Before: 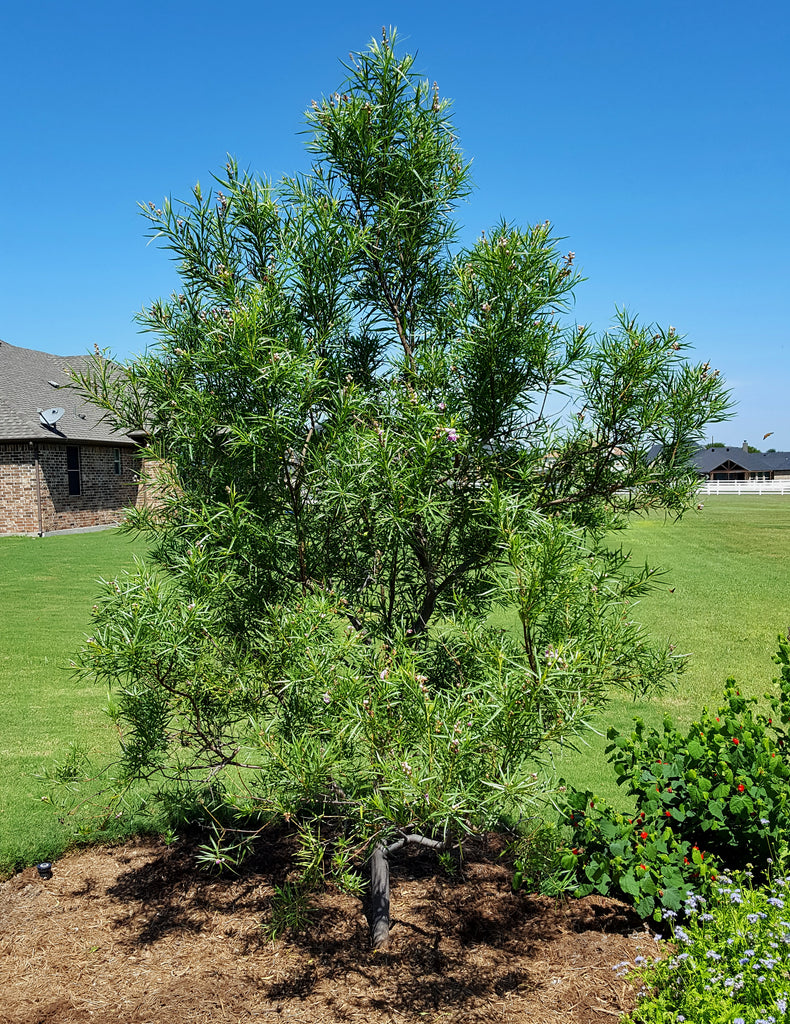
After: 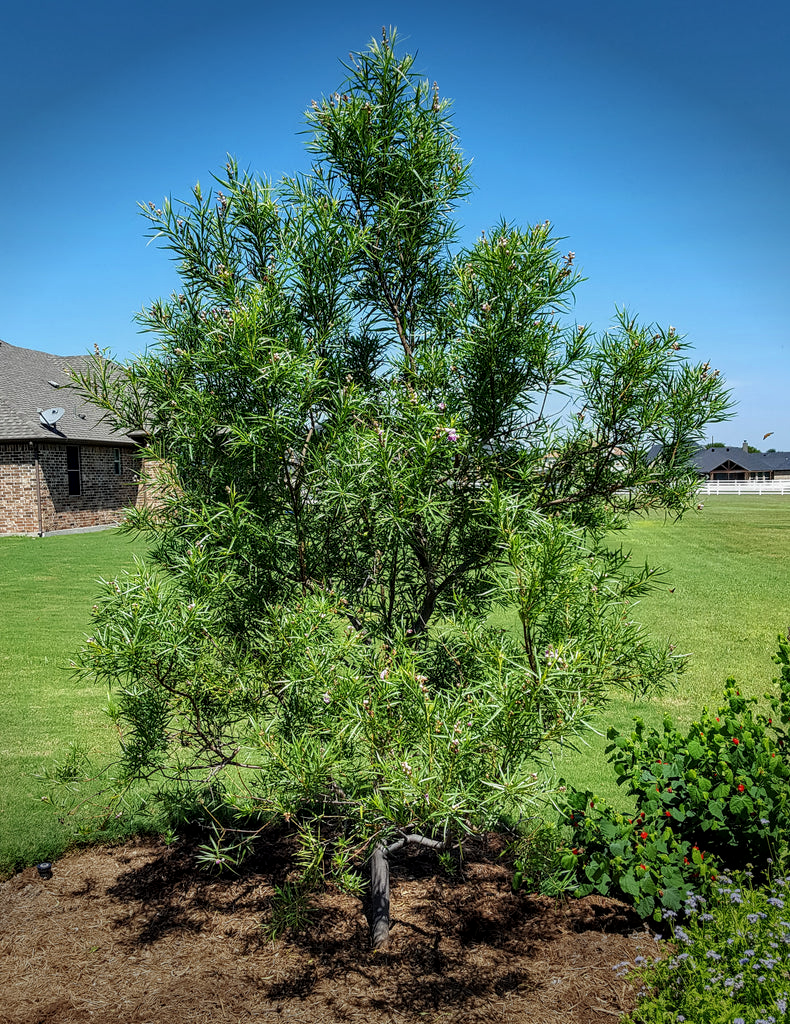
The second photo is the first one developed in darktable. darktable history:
vignetting: fall-off start 90.83%, fall-off radius 38.42%, saturation -0.025, center (-0.031, -0.039), width/height ratio 1.223, shape 1.29
local contrast: on, module defaults
